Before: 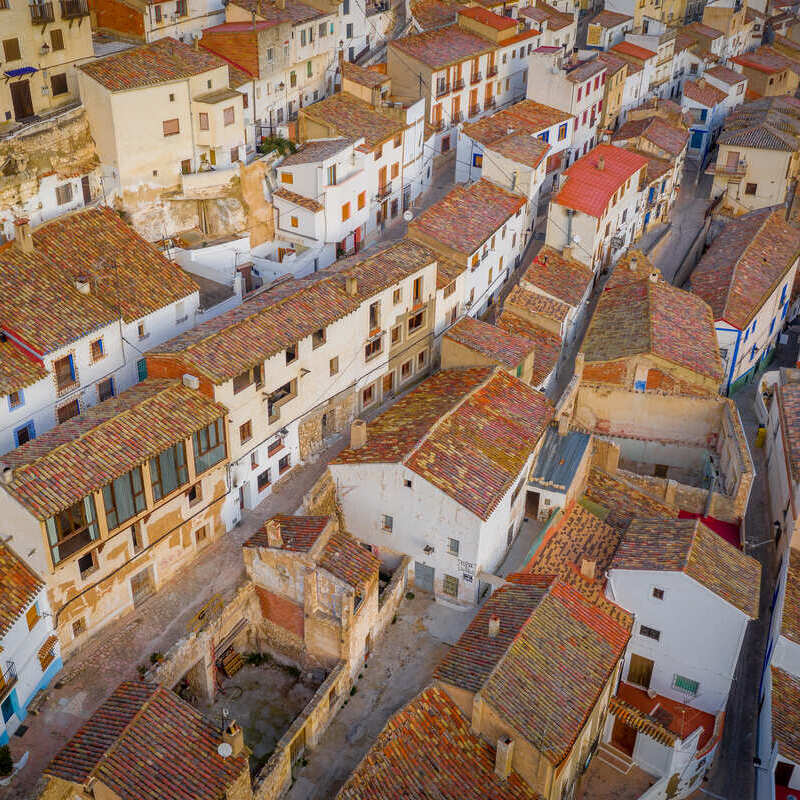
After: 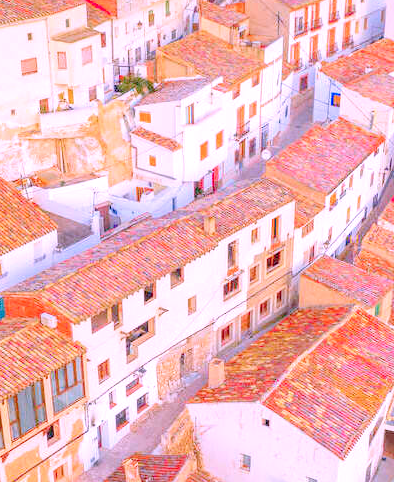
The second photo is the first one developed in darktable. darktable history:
crop: left 17.855%, top 7.705%, right 32.851%, bottom 31.986%
color correction: highlights a* 15.76, highlights b* -20.38
levels: levels [0.008, 0.318, 0.836]
